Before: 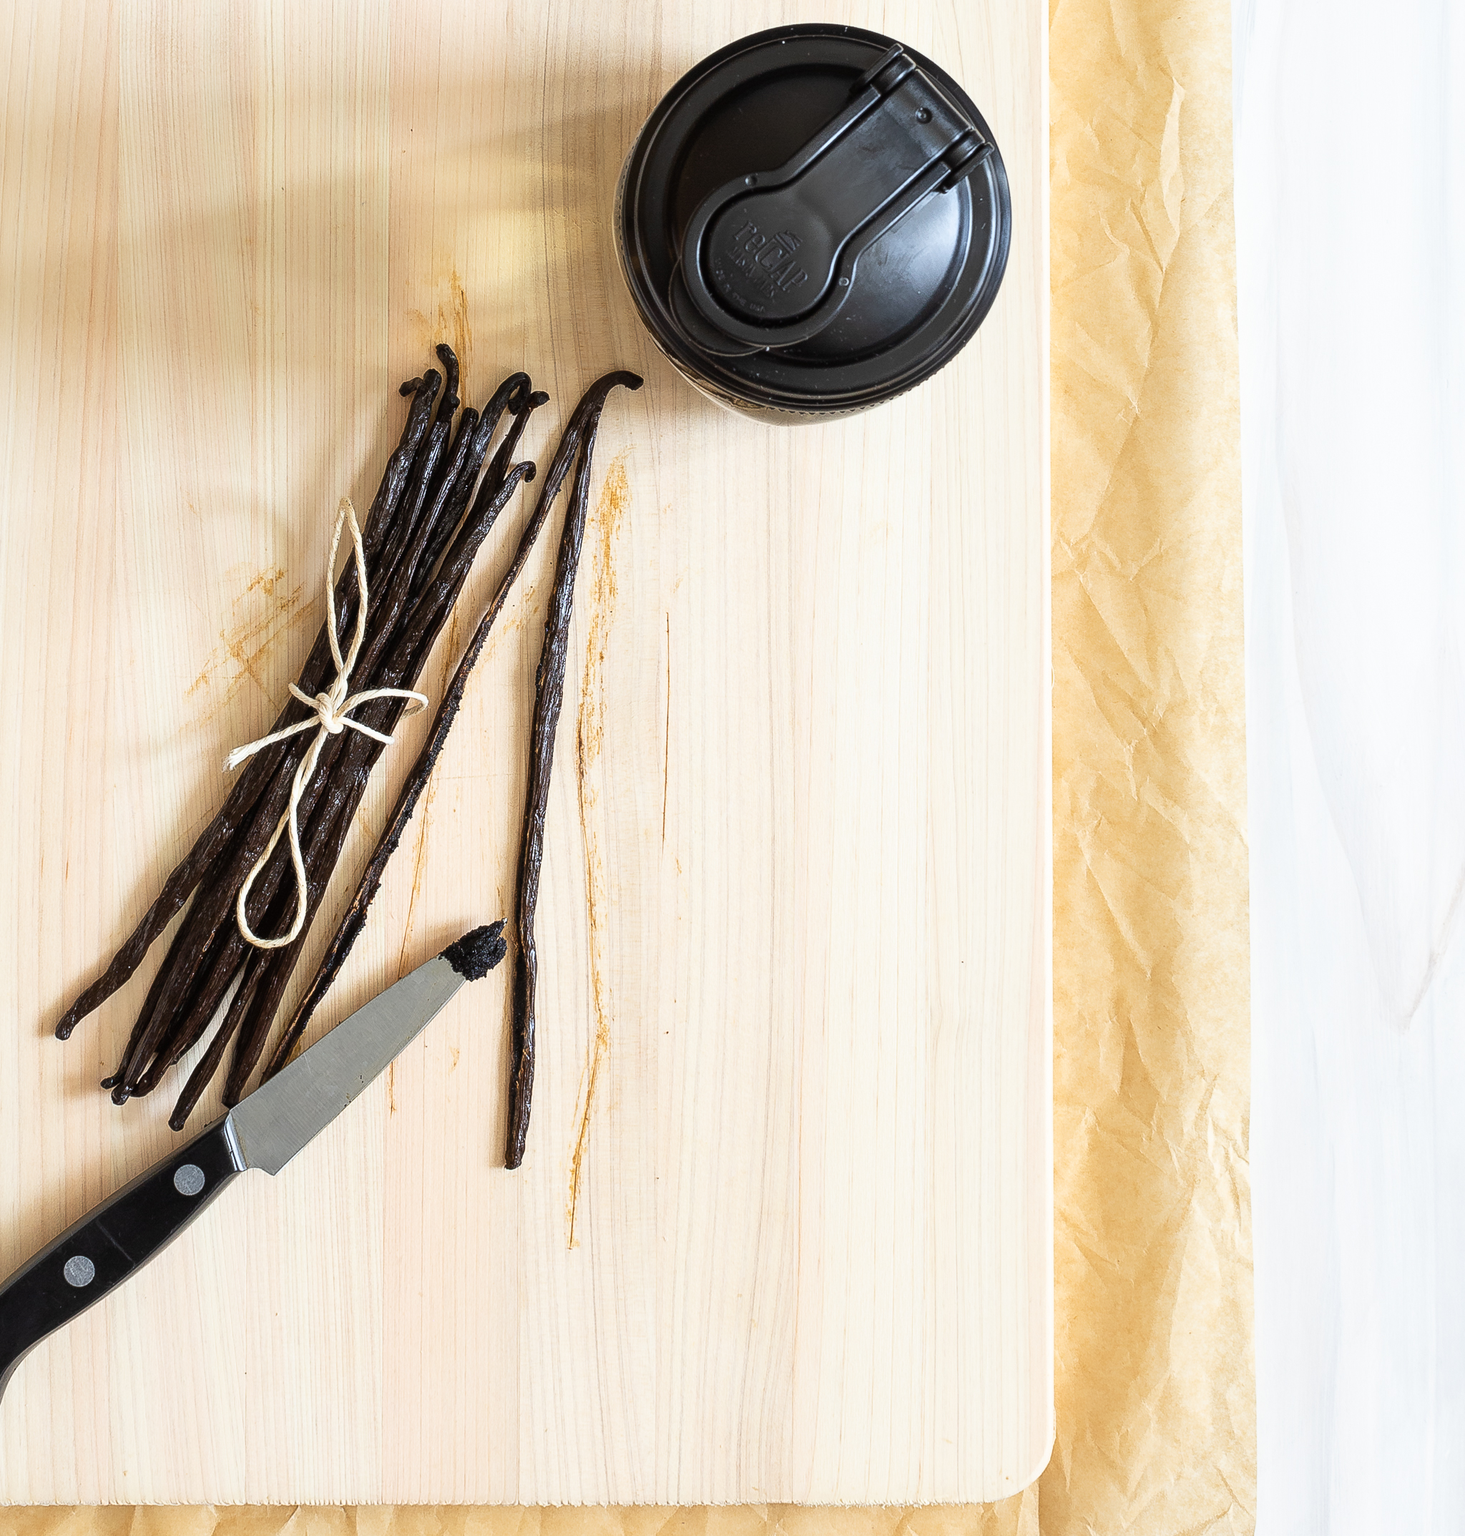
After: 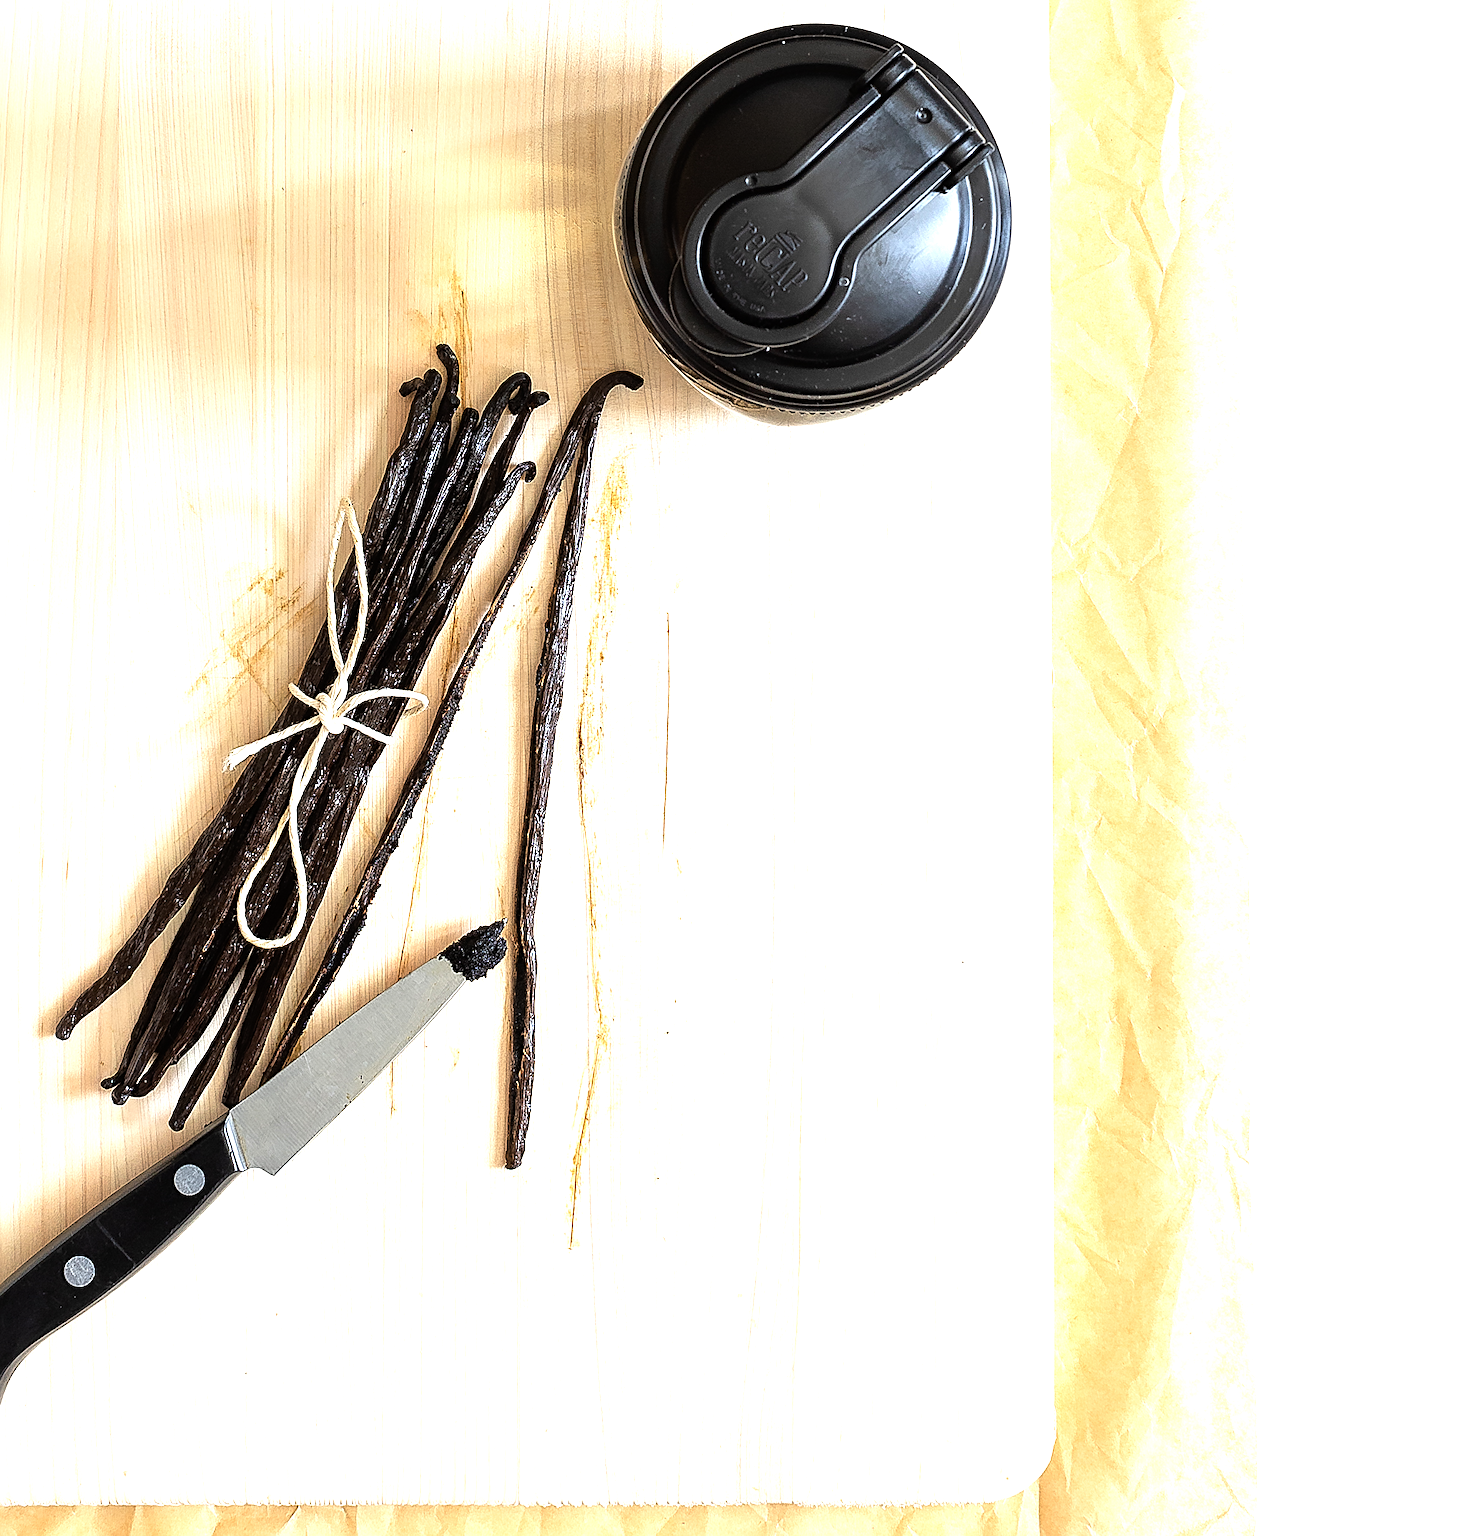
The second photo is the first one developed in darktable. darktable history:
sharpen: on, module defaults
tone equalizer: -8 EV -0.73 EV, -7 EV -0.667 EV, -6 EV -0.593 EV, -5 EV -0.403 EV, -3 EV 0.378 EV, -2 EV 0.6 EV, -1 EV 0.695 EV, +0 EV 0.725 EV
